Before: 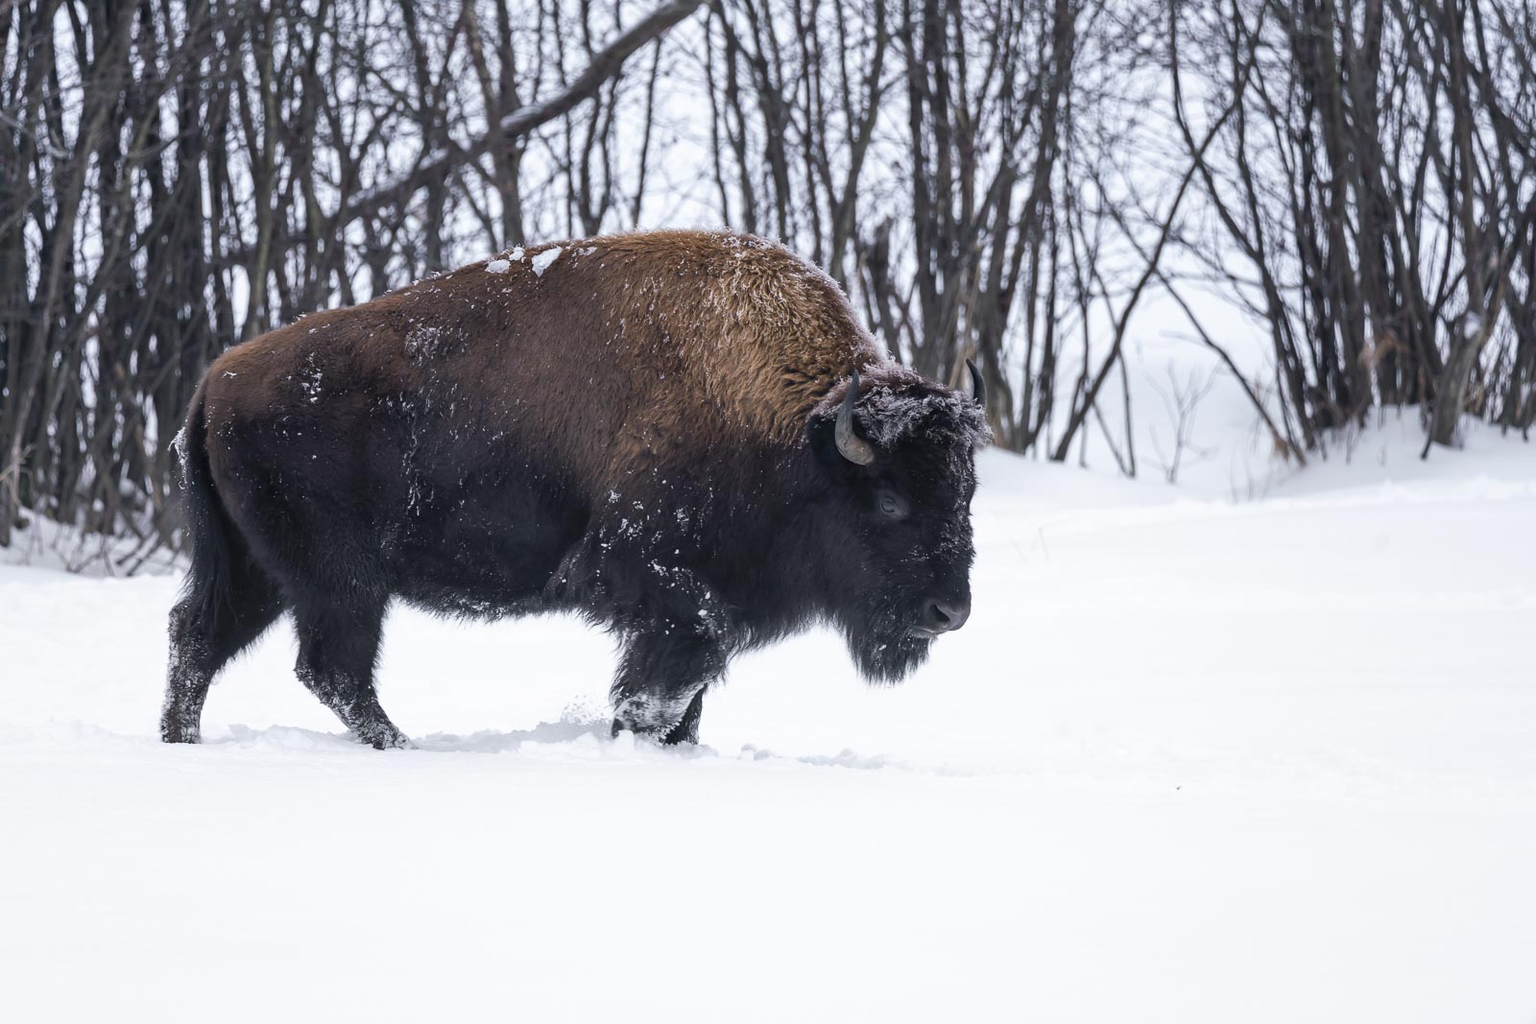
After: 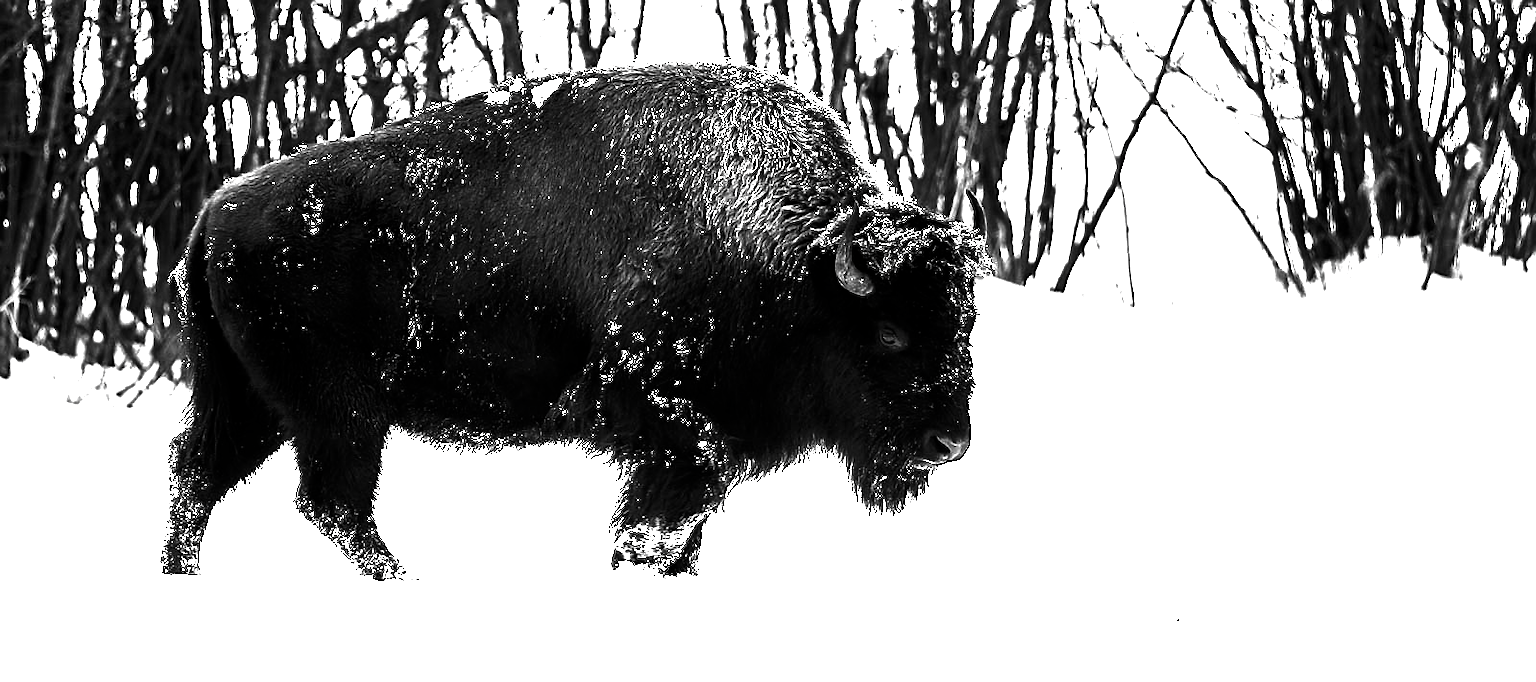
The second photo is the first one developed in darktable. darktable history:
contrast brightness saturation: contrast 0.025, brightness -0.984, saturation -0.996
exposure: black level correction 0, exposure 1.199 EV, compensate highlight preservation false
crop: top 16.563%, bottom 16.754%
tone equalizer: -8 EV -0.776 EV, -7 EV -0.667 EV, -6 EV -0.573 EV, -5 EV -0.384 EV, -3 EV 0.403 EV, -2 EV 0.6 EV, -1 EV 0.684 EV, +0 EV 0.741 EV
sharpen: on, module defaults
